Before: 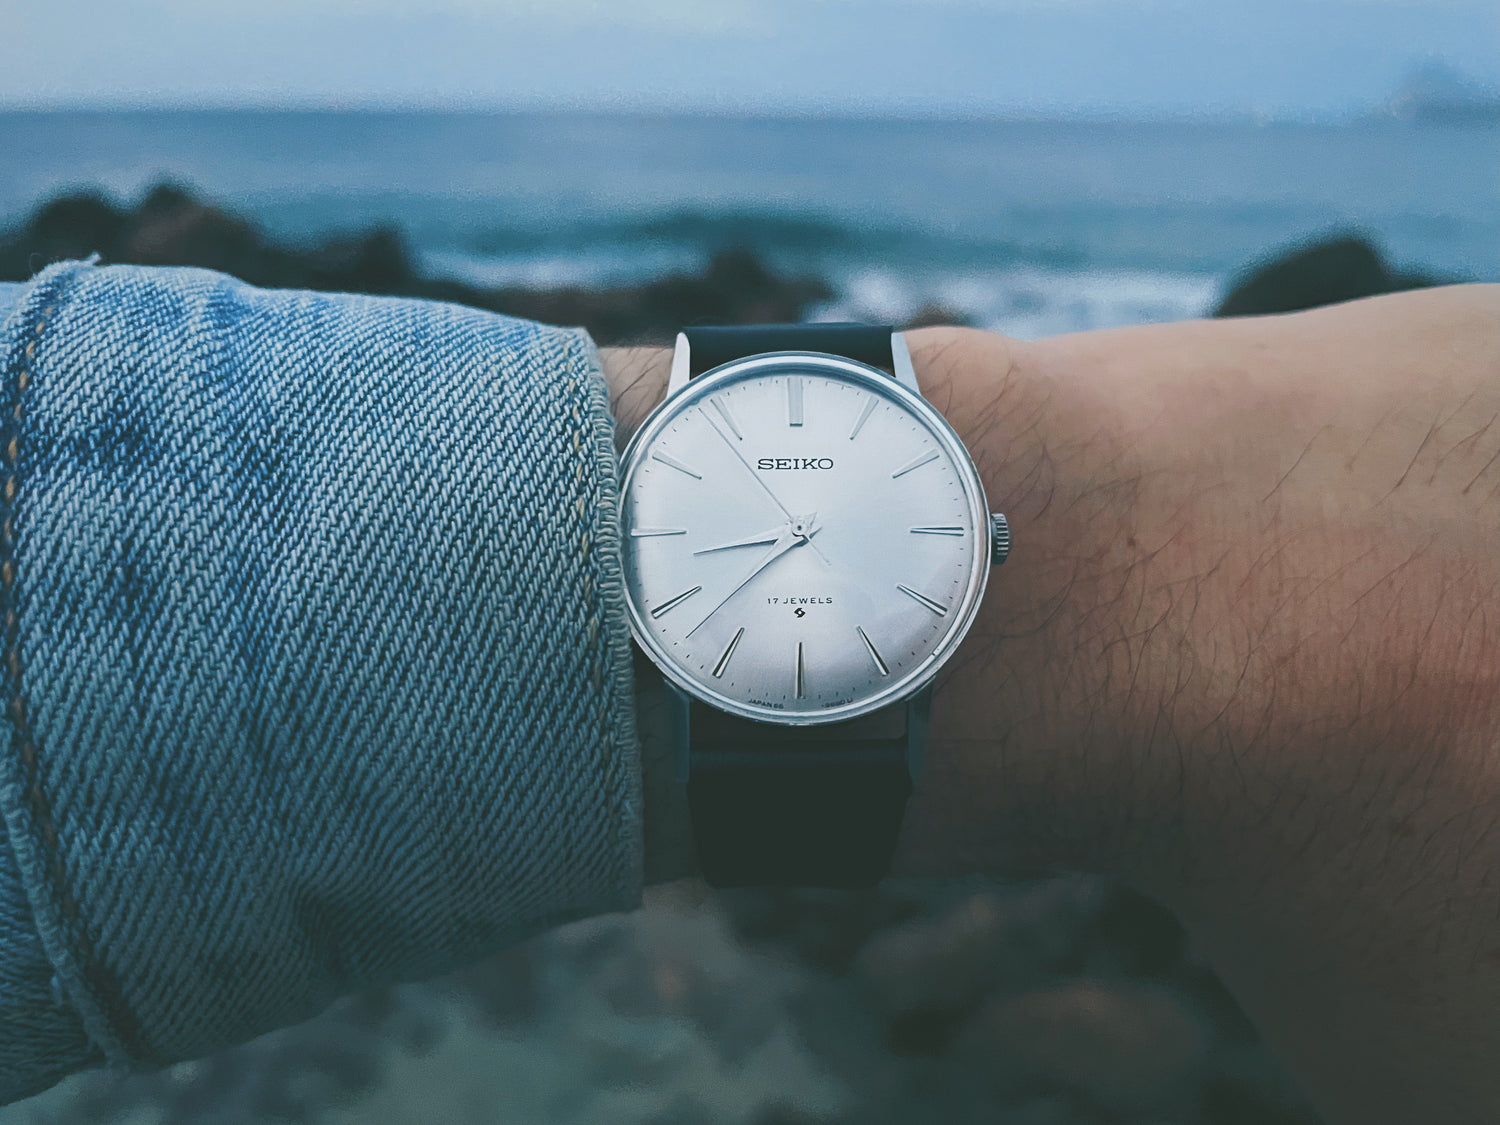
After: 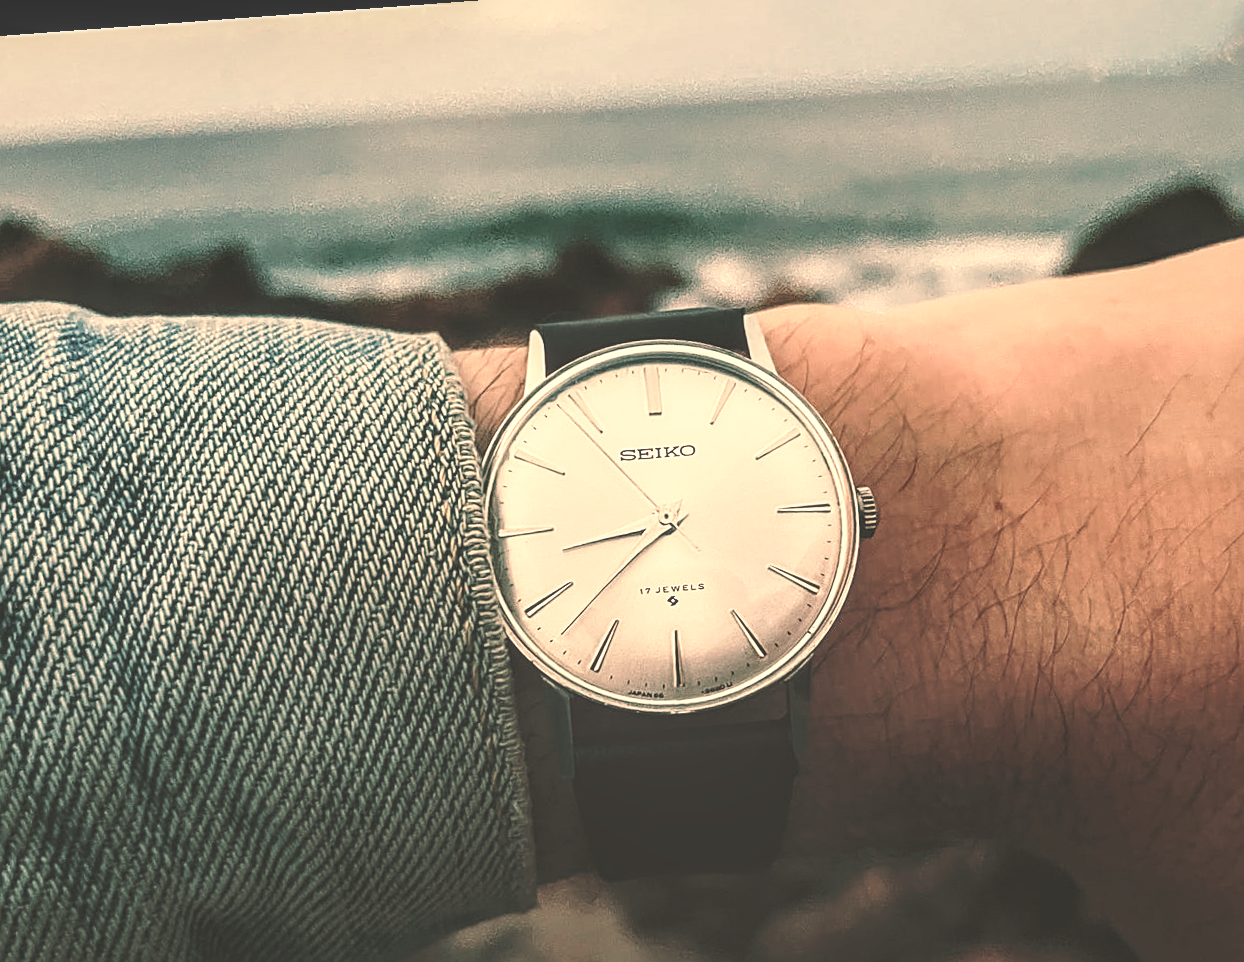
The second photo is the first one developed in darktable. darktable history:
local contrast: highlights 61%, detail 143%, midtone range 0.428
crop and rotate: left 10.77%, top 5.1%, right 10.41%, bottom 16.76%
rotate and perspective: rotation -4.25°, automatic cropping off
white balance: red 1.467, blue 0.684
base curve: curves: ch0 [(0, 0) (0.028, 0.03) (0.121, 0.232) (0.46, 0.748) (0.859, 0.968) (1, 1)], preserve colors none
contrast brightness saturation: contrast 0.1, saturation -0.36
sharpen: on, module defaults
rgb curve: curves: ch0 [(0, 0.186) (0.314, 0.284) (0.775, 0.708) (1, 1)], compensate middle gray true, preserve colors none
